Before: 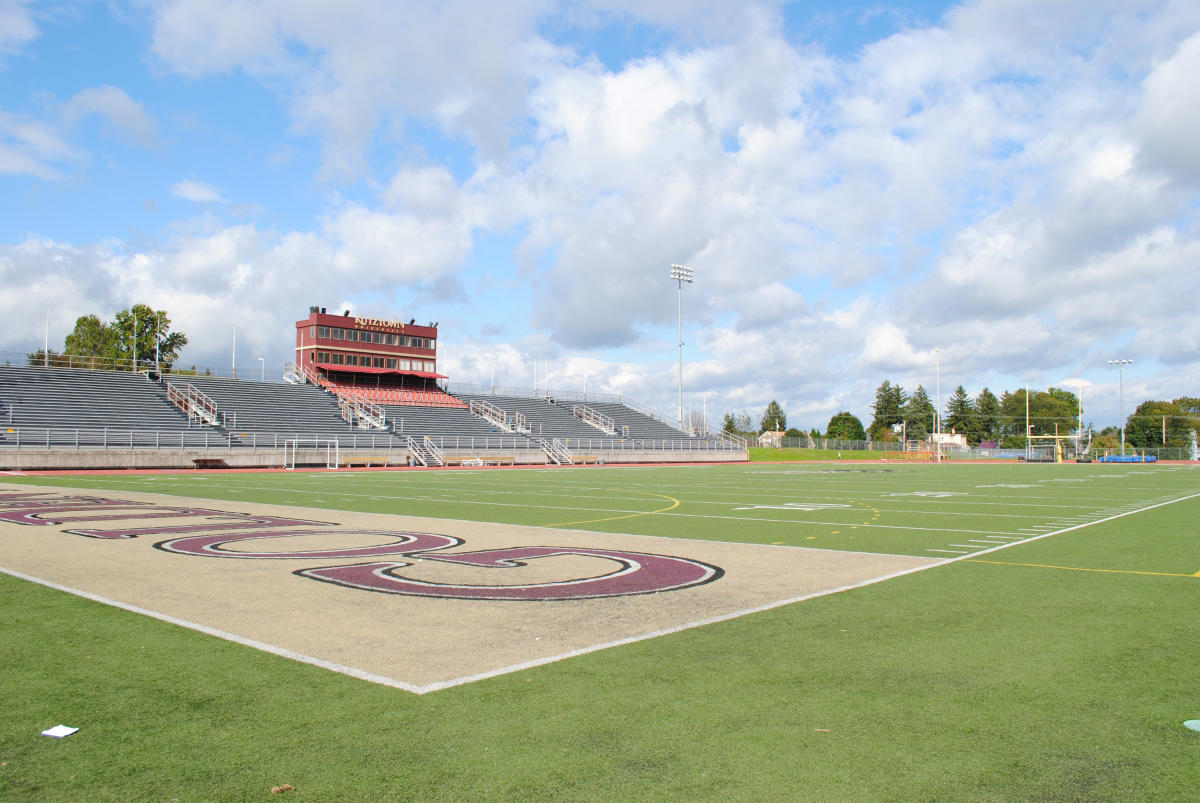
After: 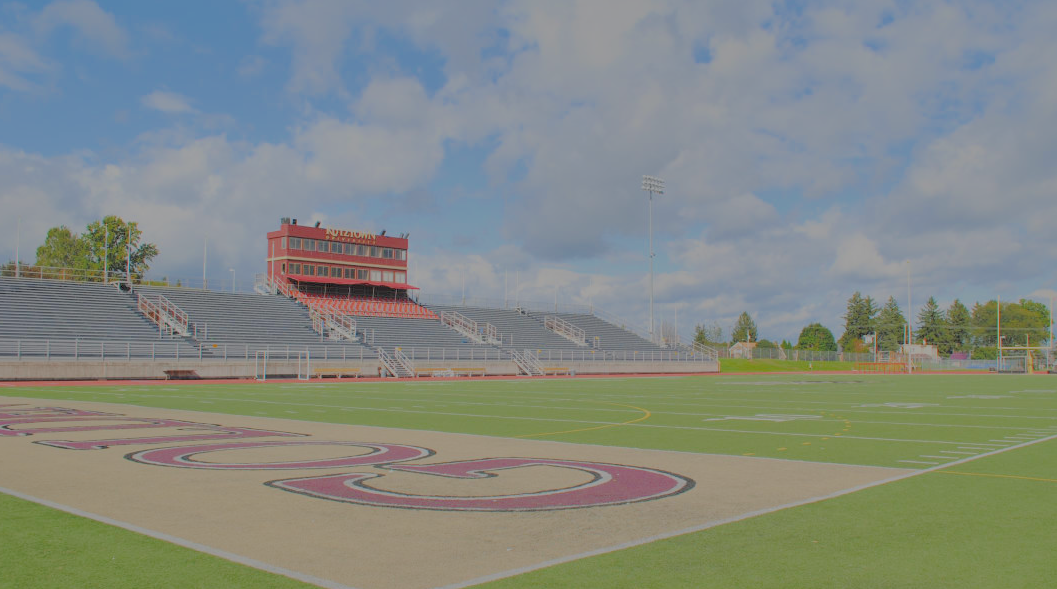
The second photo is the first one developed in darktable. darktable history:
shadows and highlights: shadows 39.5, highlights -60
filmic rgb: black relative exposure -13.92 EV, white relative exposure 7.94 EV, hardness 3.73, latitude 49.74%, contrast 0.505, color science v6 (2022)
crop and rotate: left 2.453%, top 11.165%, right 9.382%, bottom 15.458%
